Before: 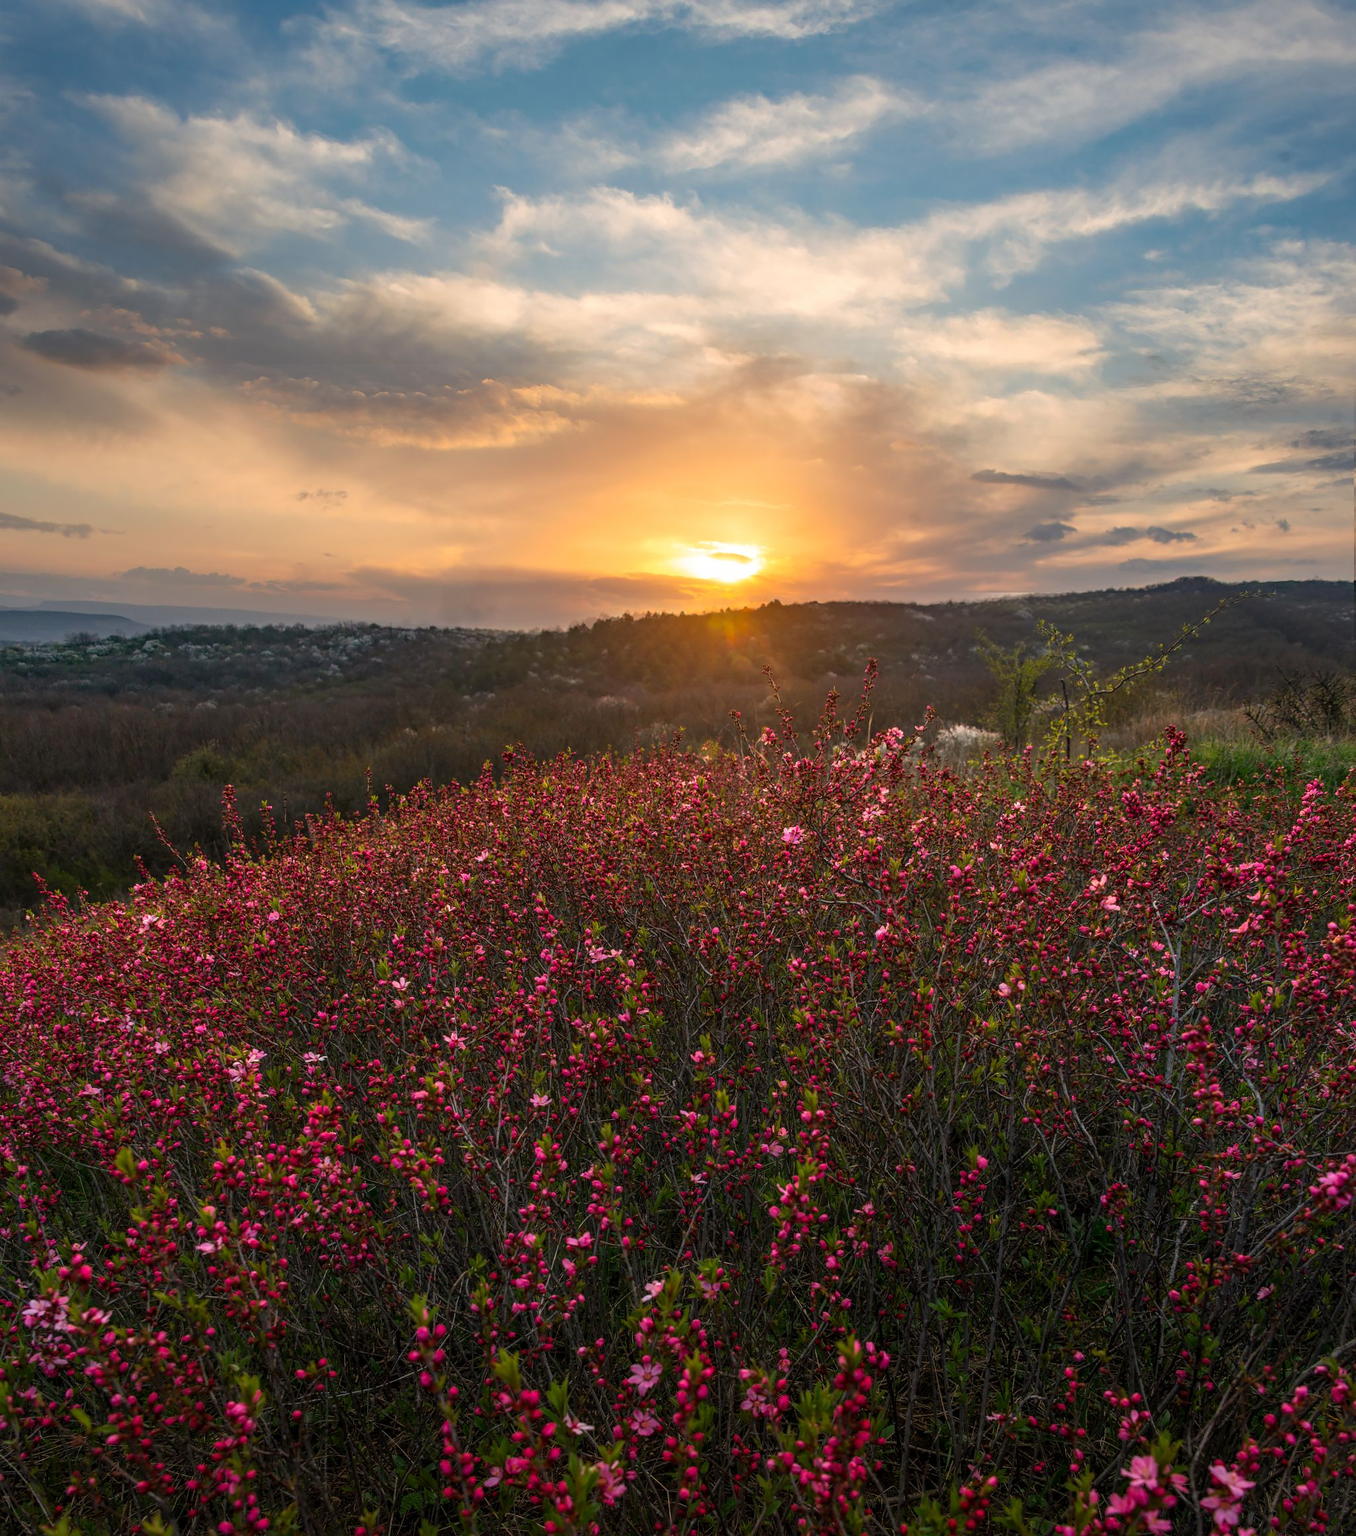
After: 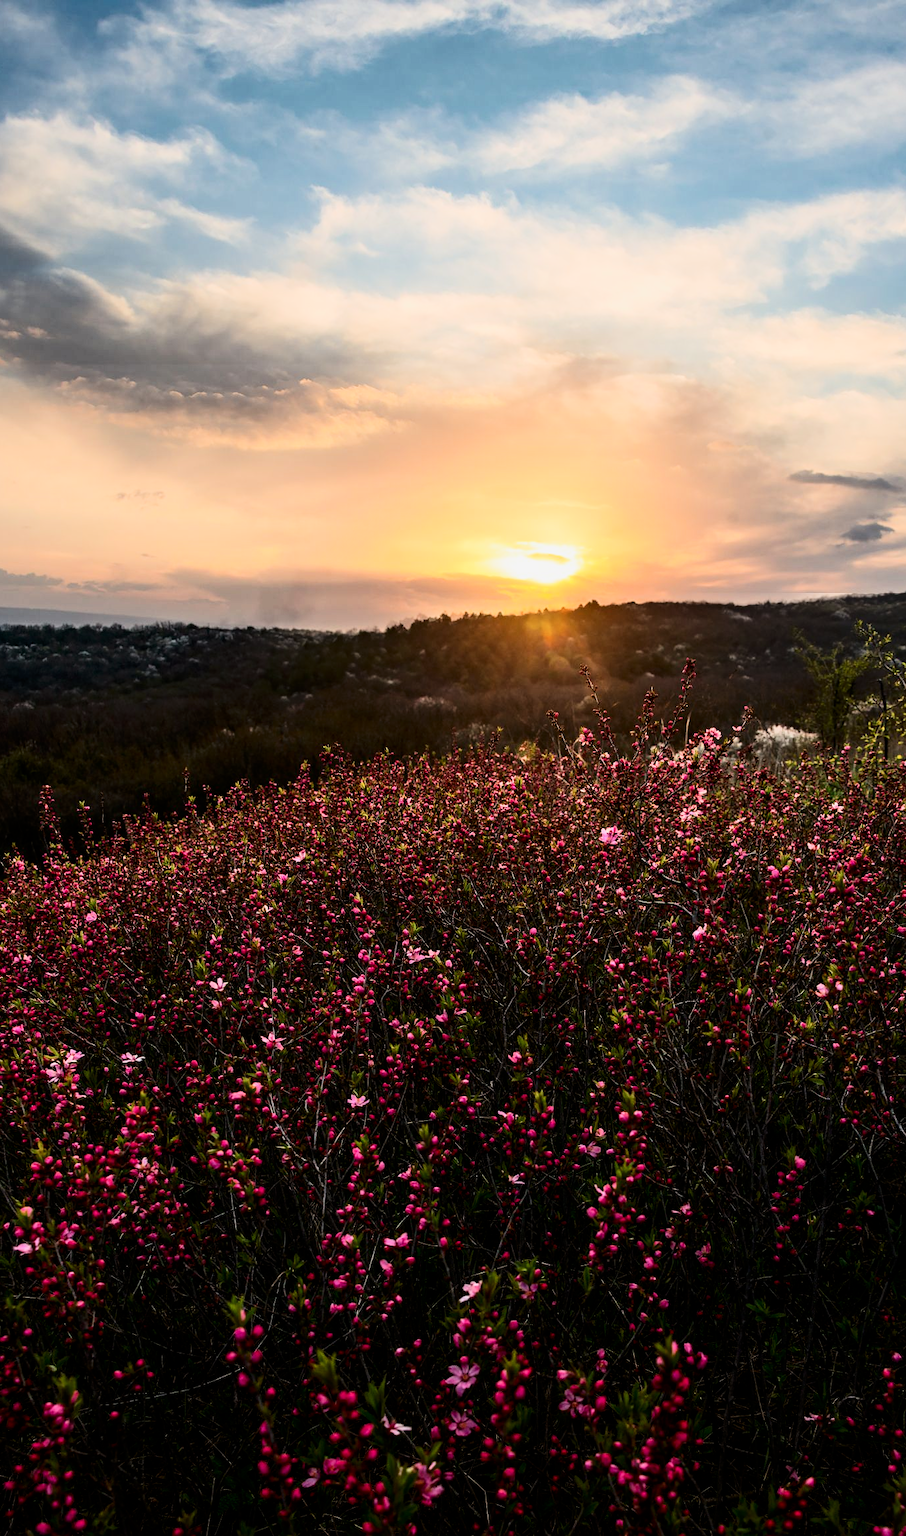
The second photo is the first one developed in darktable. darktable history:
contrast brightness saturation: contrast 0.298
filmic rgb: black relative exposure -7.5 EV, white relative exposure 5 EV, threshold 5.95 EV, hardness 3.31, contrast 1.3, enable highlight reconstruction true
crop and rotate: left 13.489%, right 19.669%
exposure: exposure 0.203 EV, compensate exposure bias true, compensate highlight preservation false
